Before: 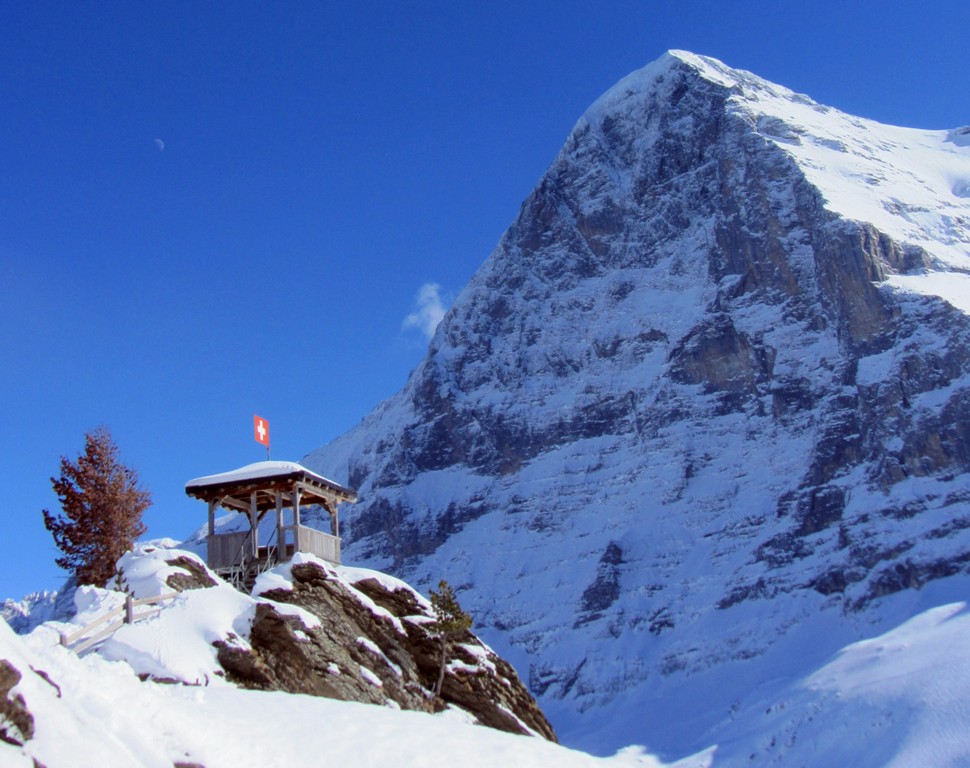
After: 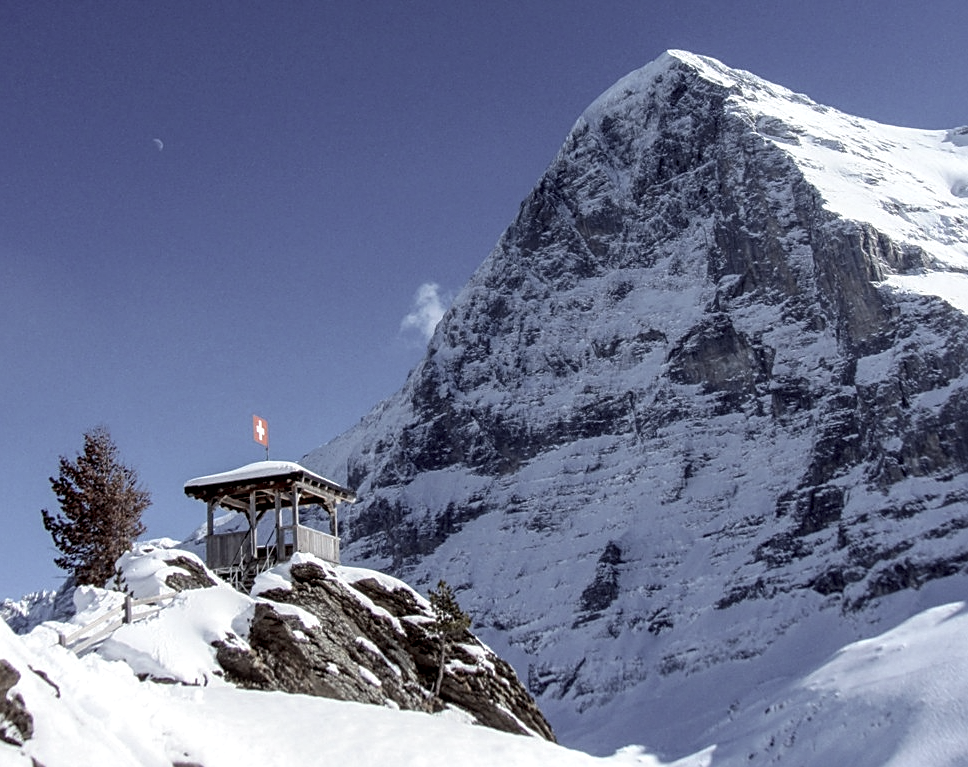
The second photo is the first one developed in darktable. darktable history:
crop: left 0.161%
sharpen: on, module defaults
local contrast: detail 150%
color correction: highlights b* 0.033, saturation 0.474
